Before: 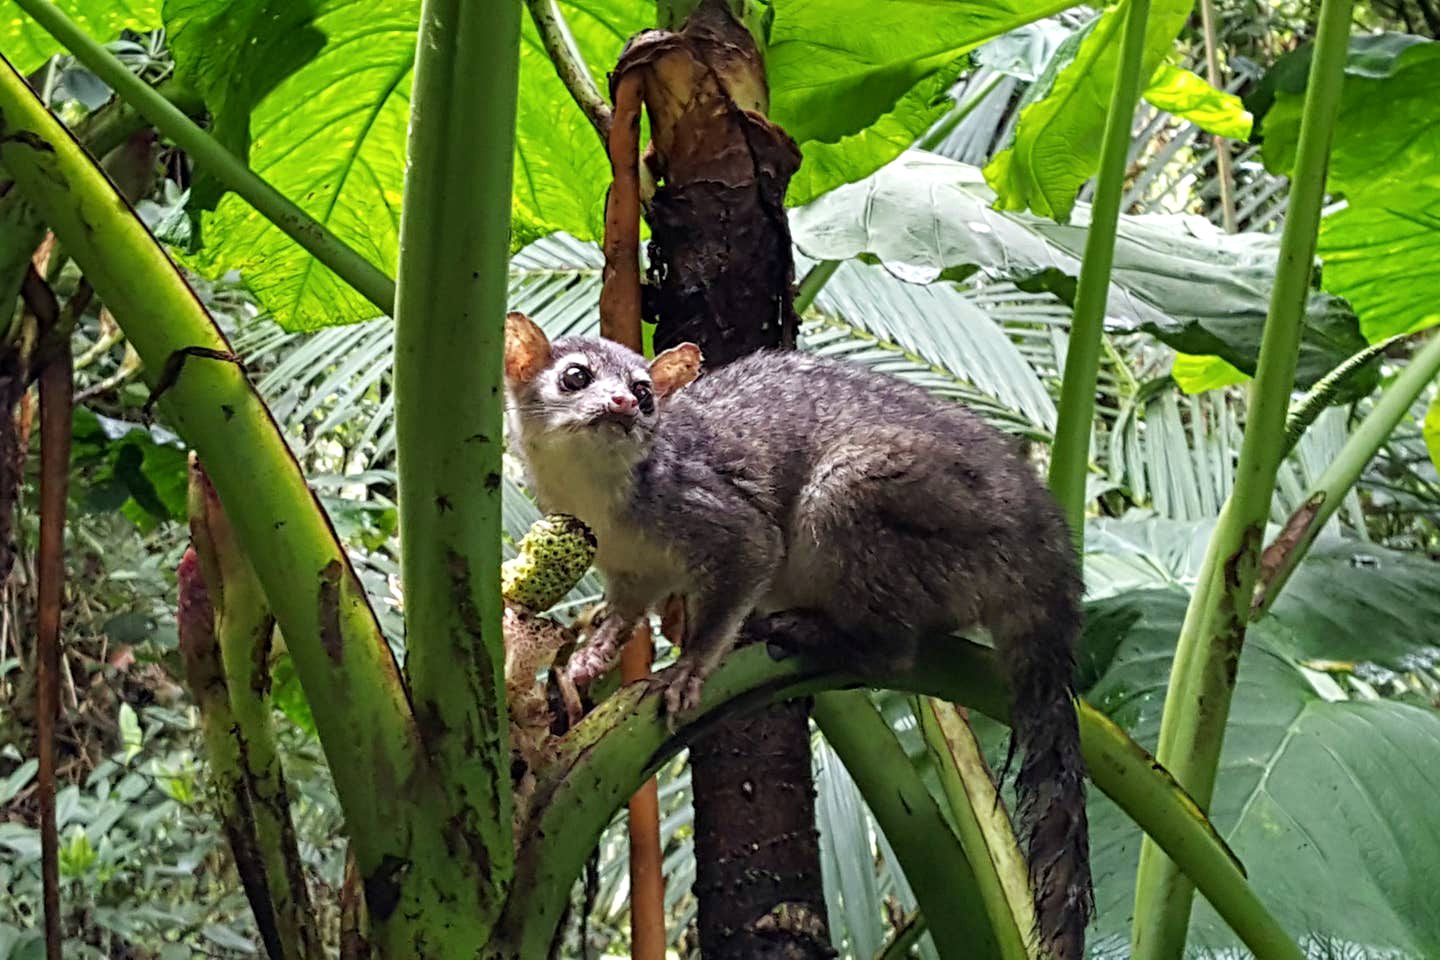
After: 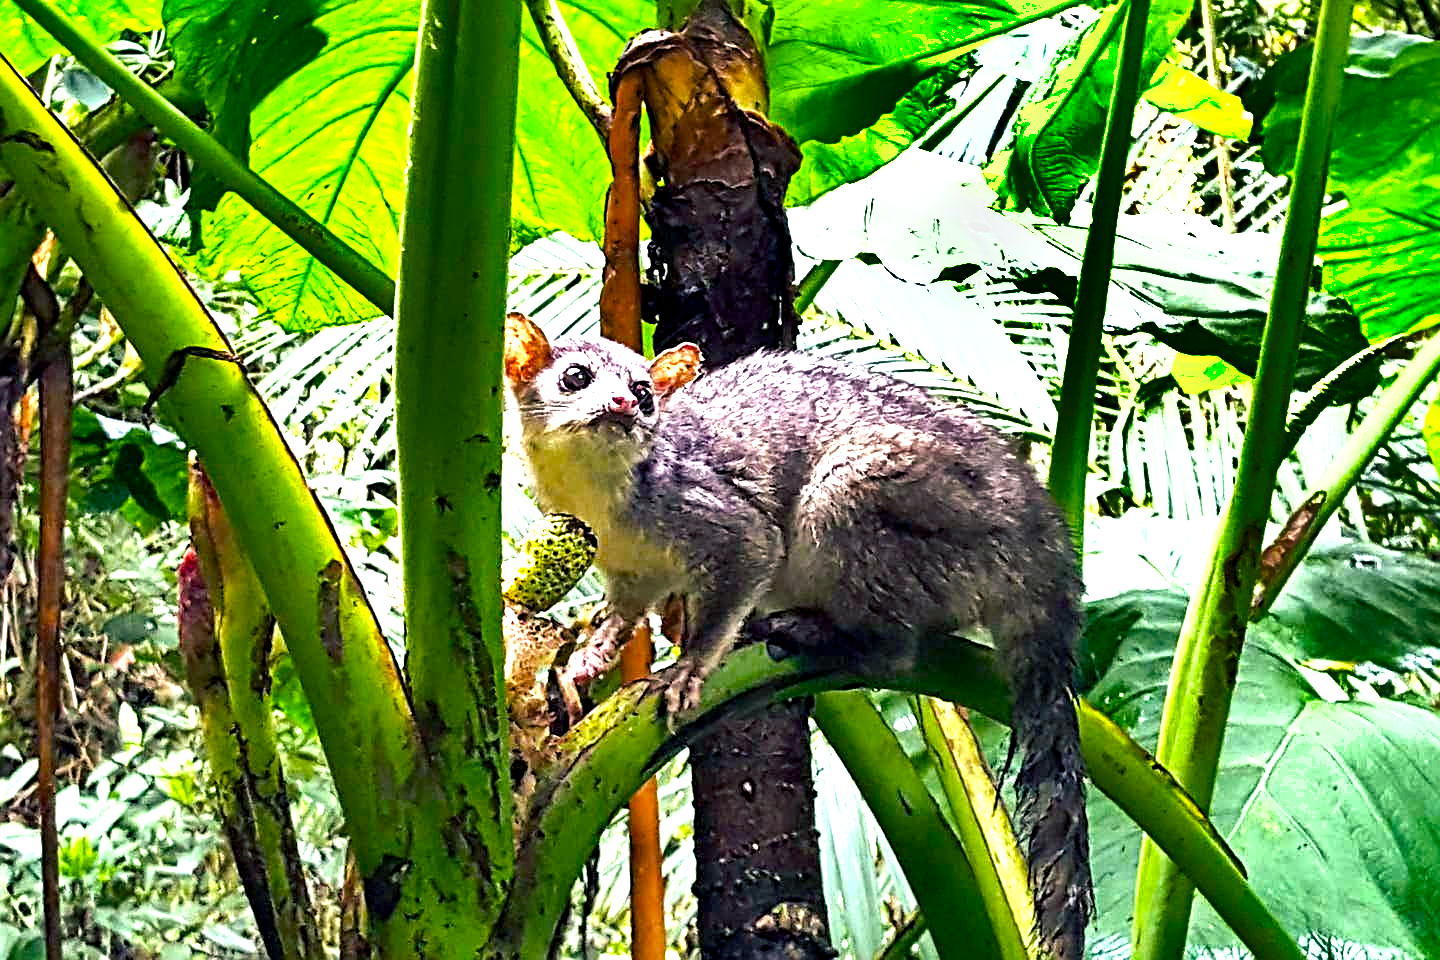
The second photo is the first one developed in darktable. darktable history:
exposure: black level correction 0, exposure 1.371 EV, compensate exposure bias true, compensate highlight preservation false
shadows and highlights: radius 102.47, shadows 50.54, highlights -65.79, soften with gaussian
tone equalizer: -8 EV -0.382 EV, -7 EV -0.4 EV, -6 EV -0.294 EV, -5 EV -0.205 EV, -3 EV 0.23 EV, -2 EV 0.338 EV, -1 EV 0.377 EV, +0 EV 0.408 EV, edges refinement/feathering 500, mask exposure compensation -1.57 EV, preserve details no
color balance rgb: shadows lift › chroma 5.461%, shadows lift › hue 238.13°, global offset › luminance -0.481%, perceptual saturation grading › global saturation 25.24%, global vibrance 10.093%, saturation formula JzAzBz (2021)
sharpen: amount 0.5
